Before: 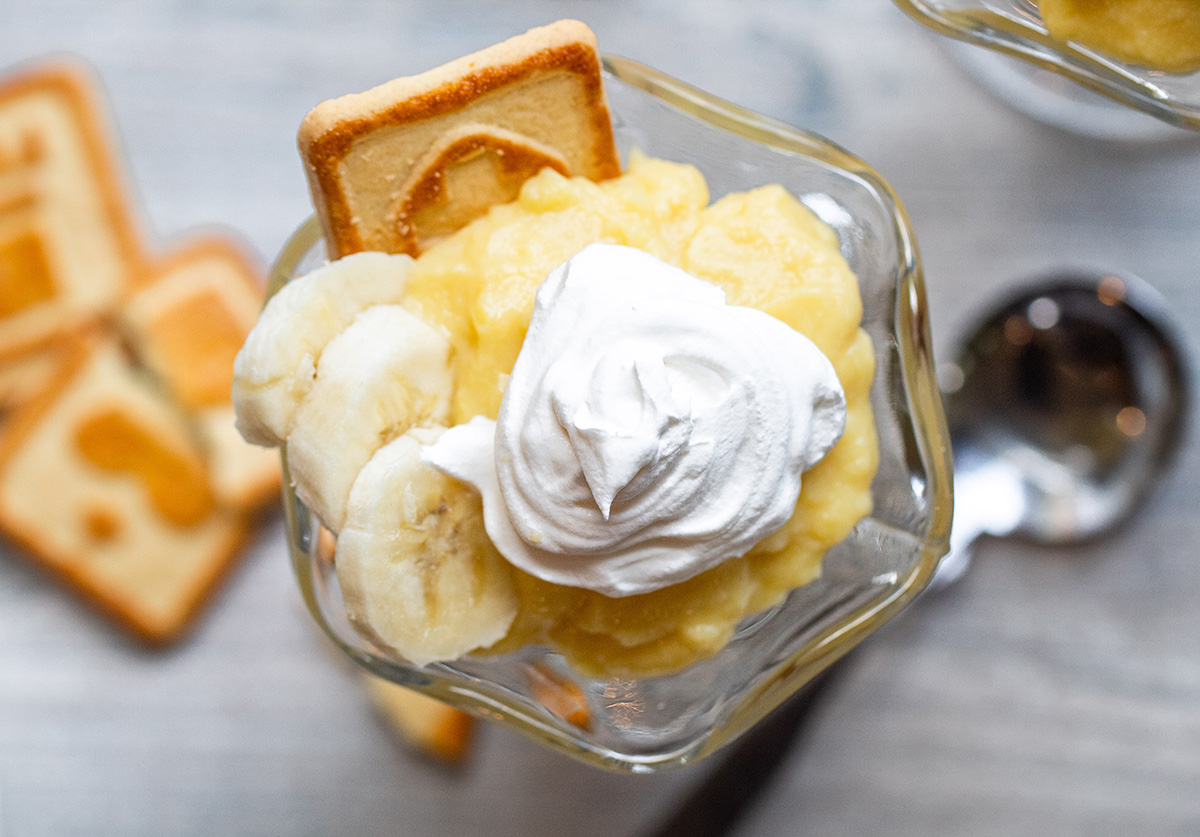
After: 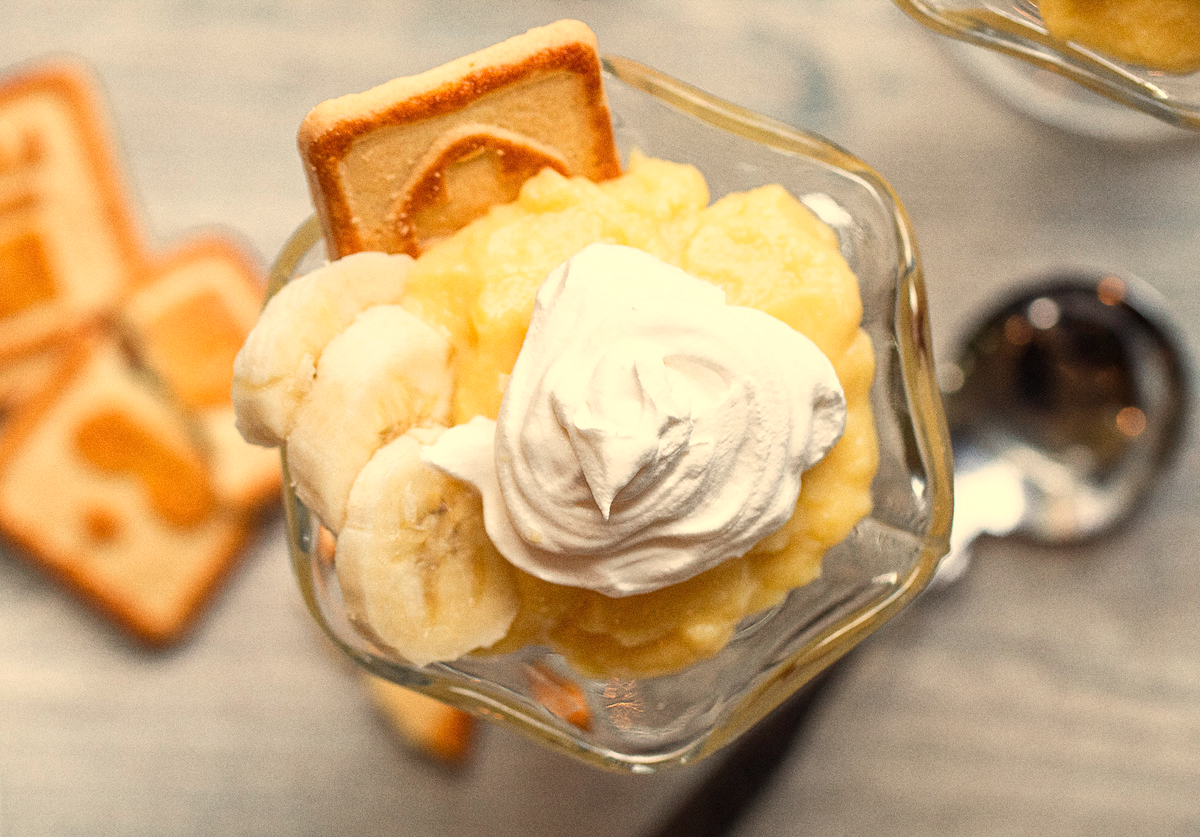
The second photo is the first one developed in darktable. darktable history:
grain: coarseness 0.09 ISO
white balance: red 1.123, blue 0.83
